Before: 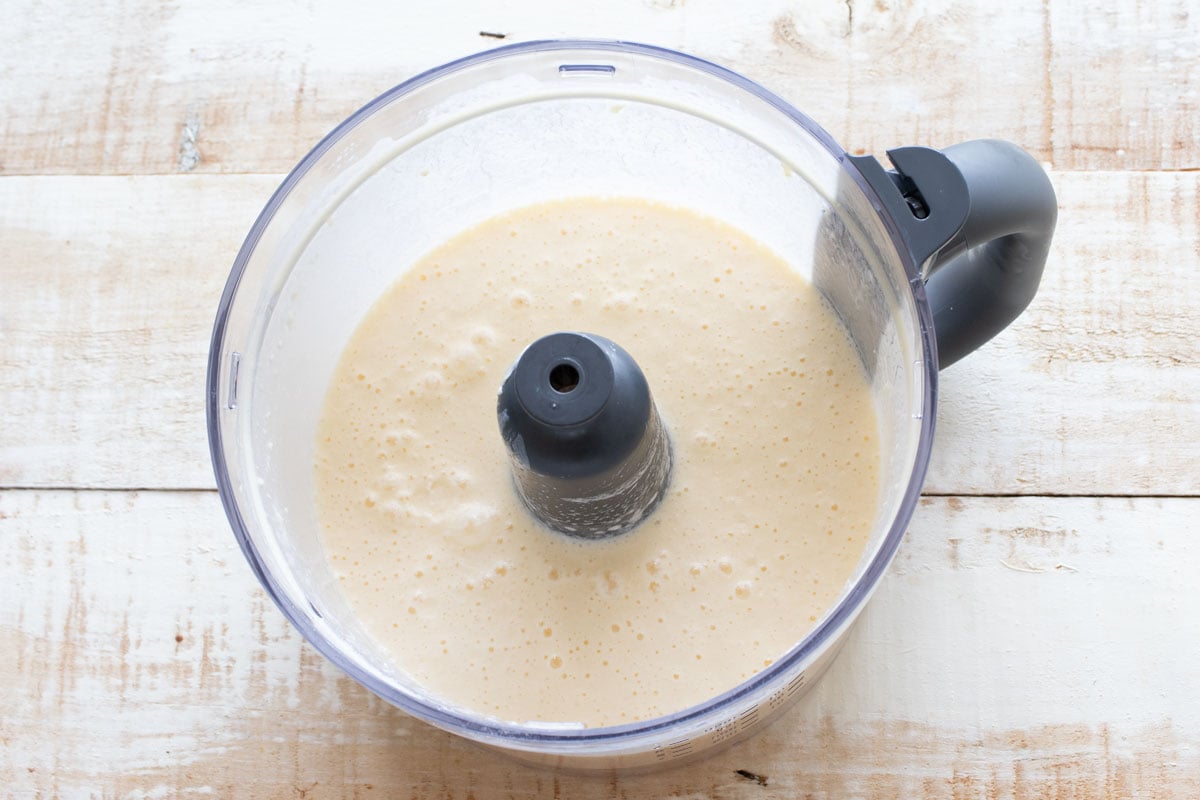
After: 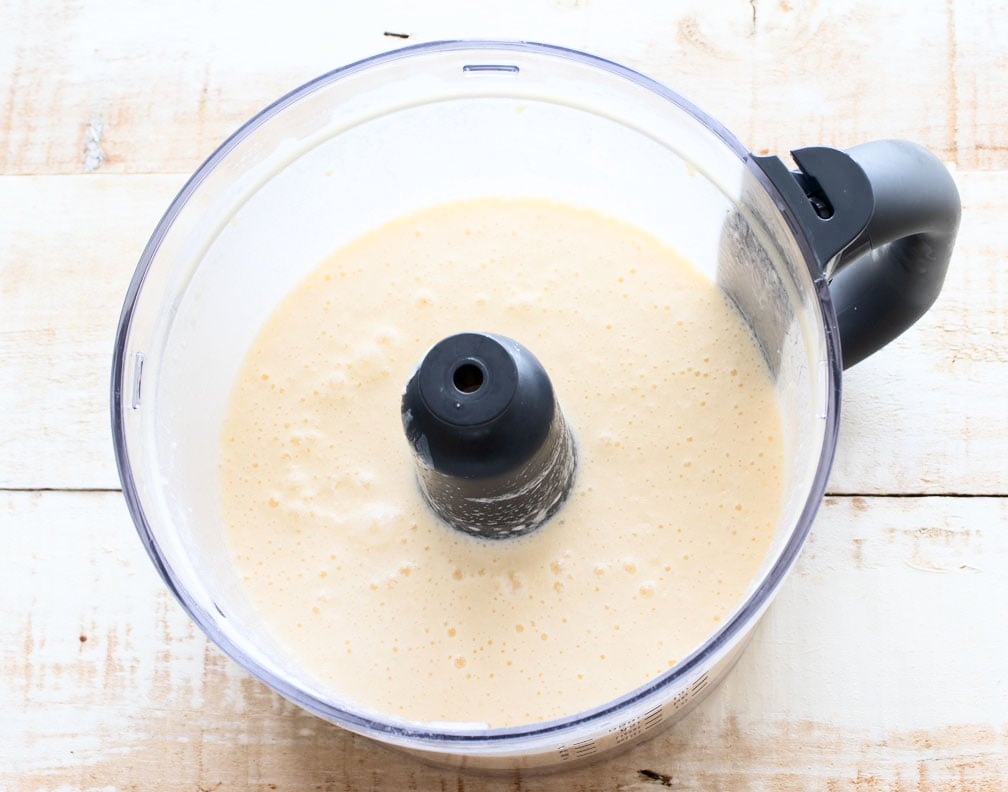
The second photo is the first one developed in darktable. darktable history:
crop: left 8.026%, right 7.374%
contrast brightness saturation: contrast 0.28
